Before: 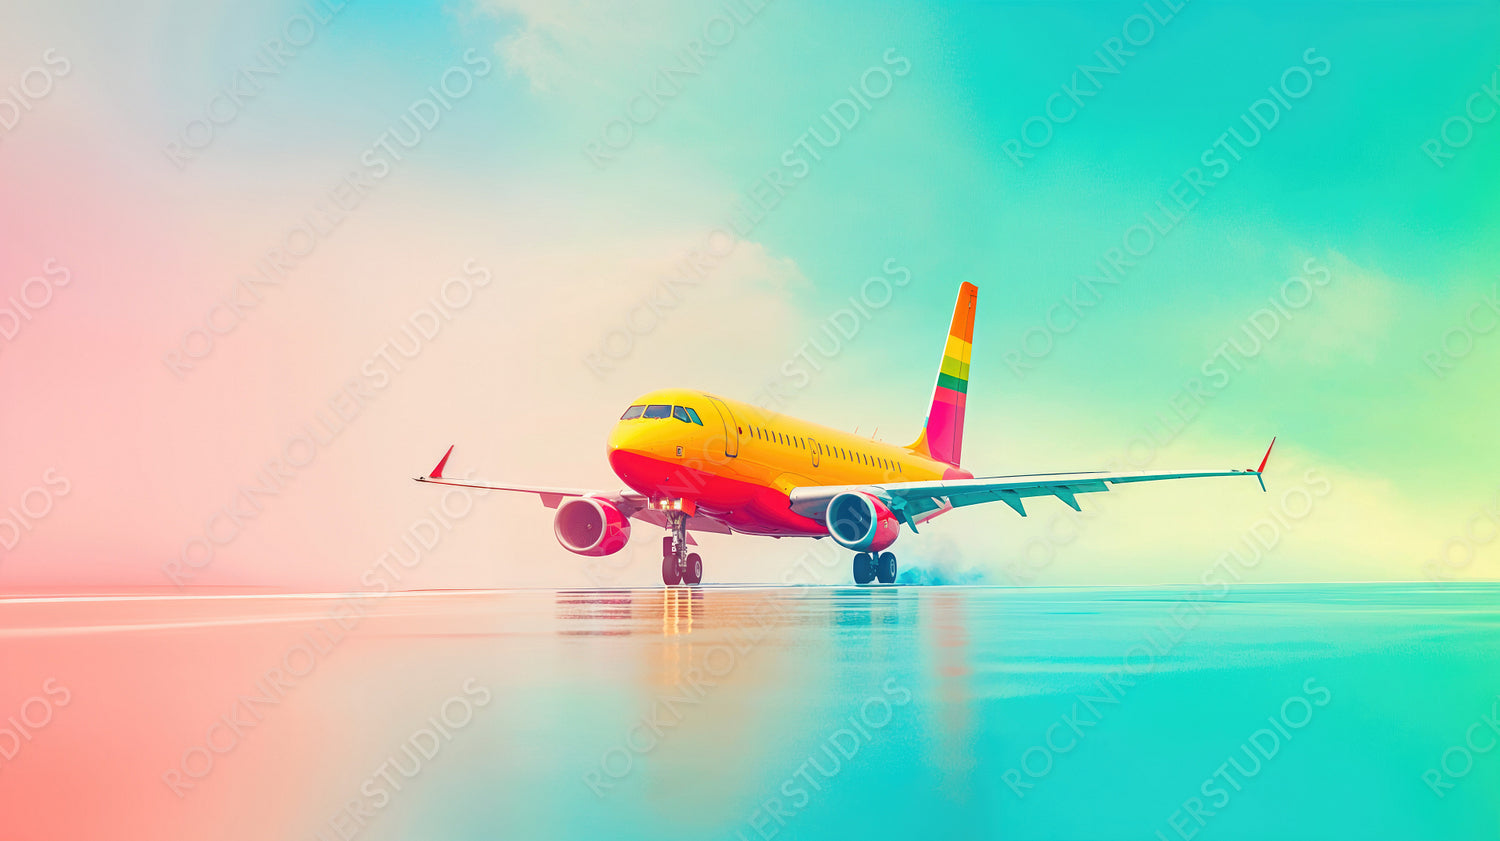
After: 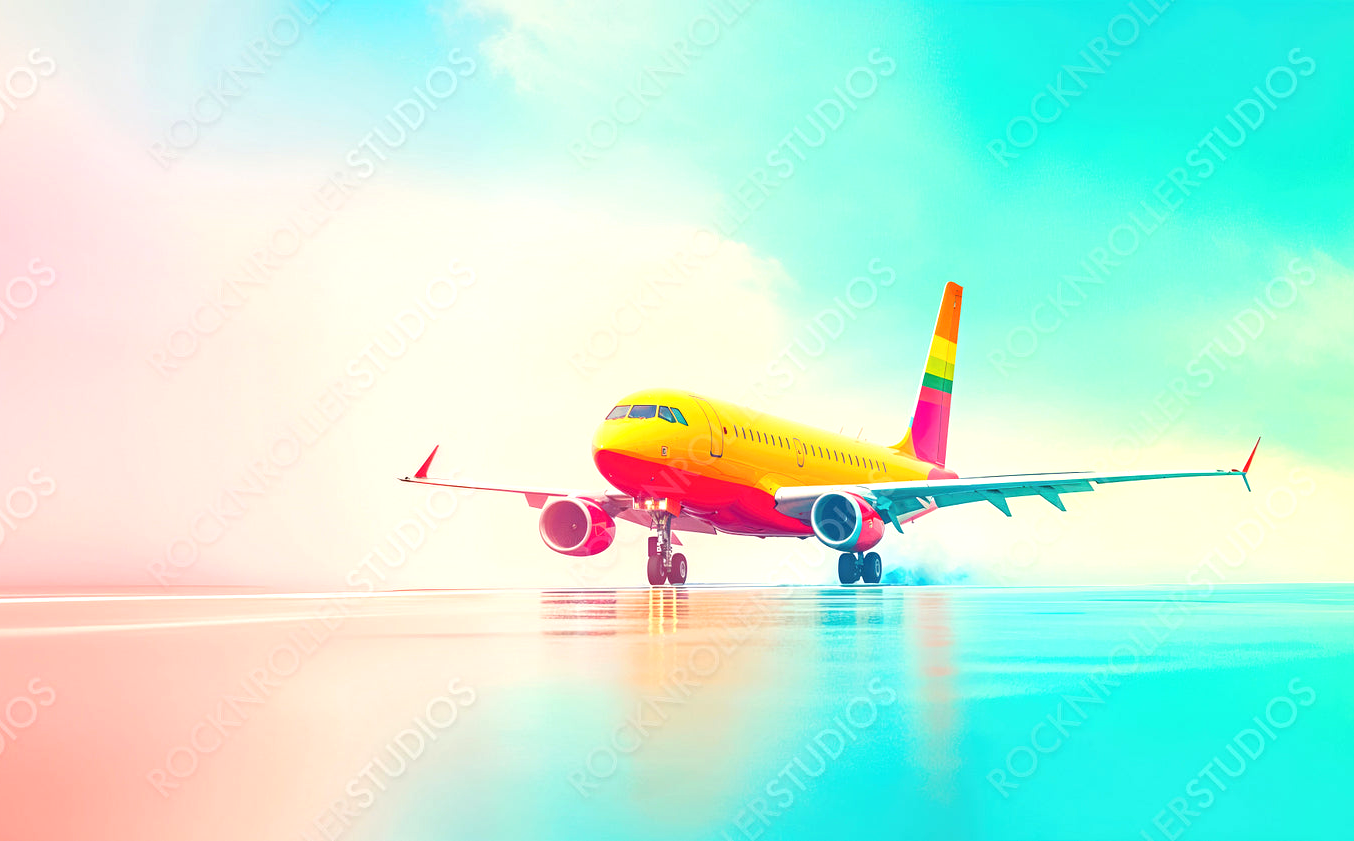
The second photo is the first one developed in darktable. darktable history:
crop and rotate: left 1.008%, right 8.66%
exposure: black level correction 0.001, exposure 0.499 EV, compensate highlight preservation false
